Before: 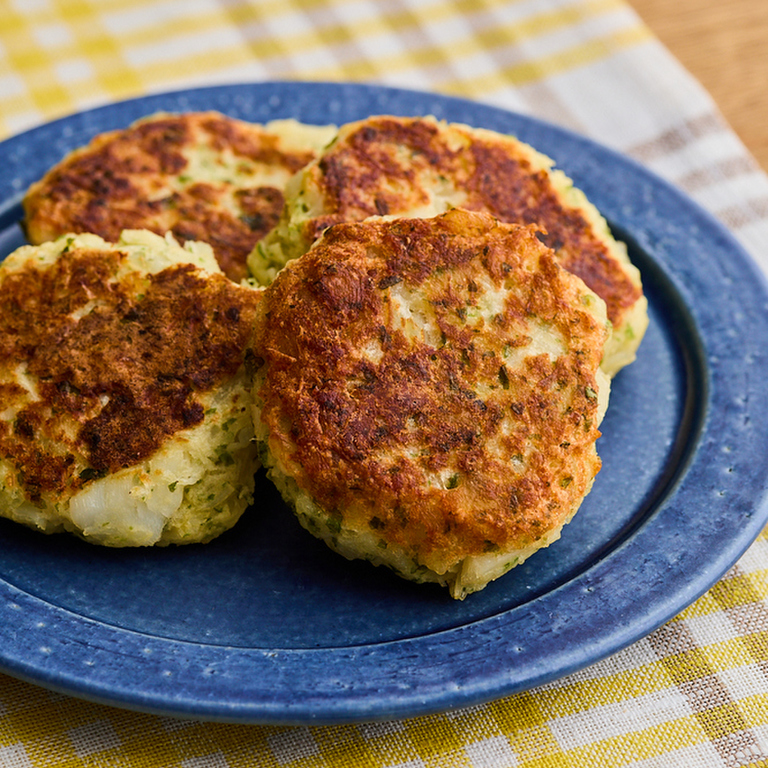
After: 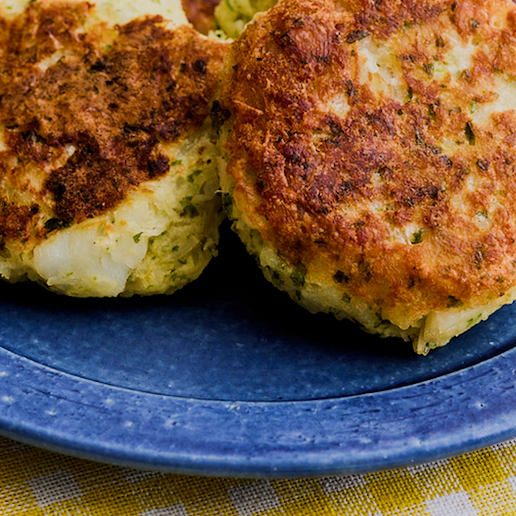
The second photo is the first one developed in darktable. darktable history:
crop and rotate: angle -0.82°, left 3.85%, top 31.828%, right 27.992%
exposure: black level correction 0.001, exposure 0.5 EV, compensate exposure bias true, compensate highlight preservation false
white balance: red 0.984, blue 1.059
filmic rgb: black relative exposure -7.32 EV, white relative exposure 5.09 EV, hardness 3.2
